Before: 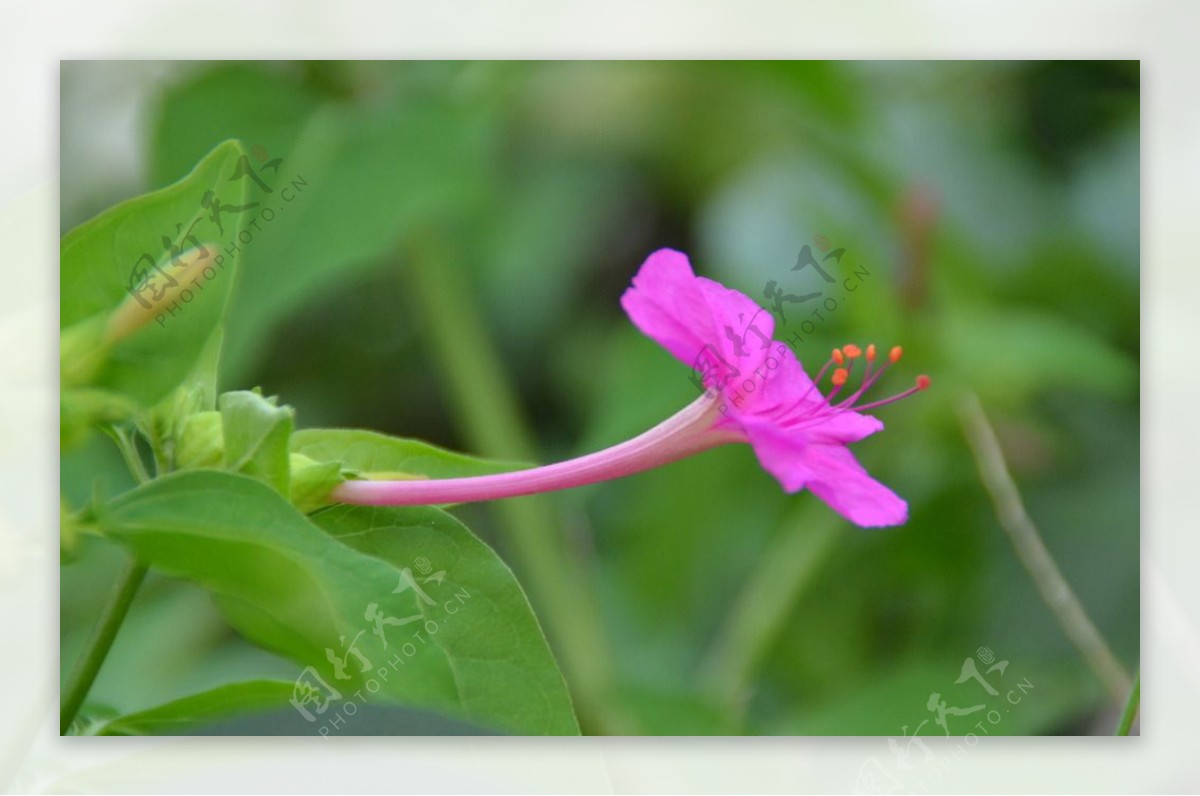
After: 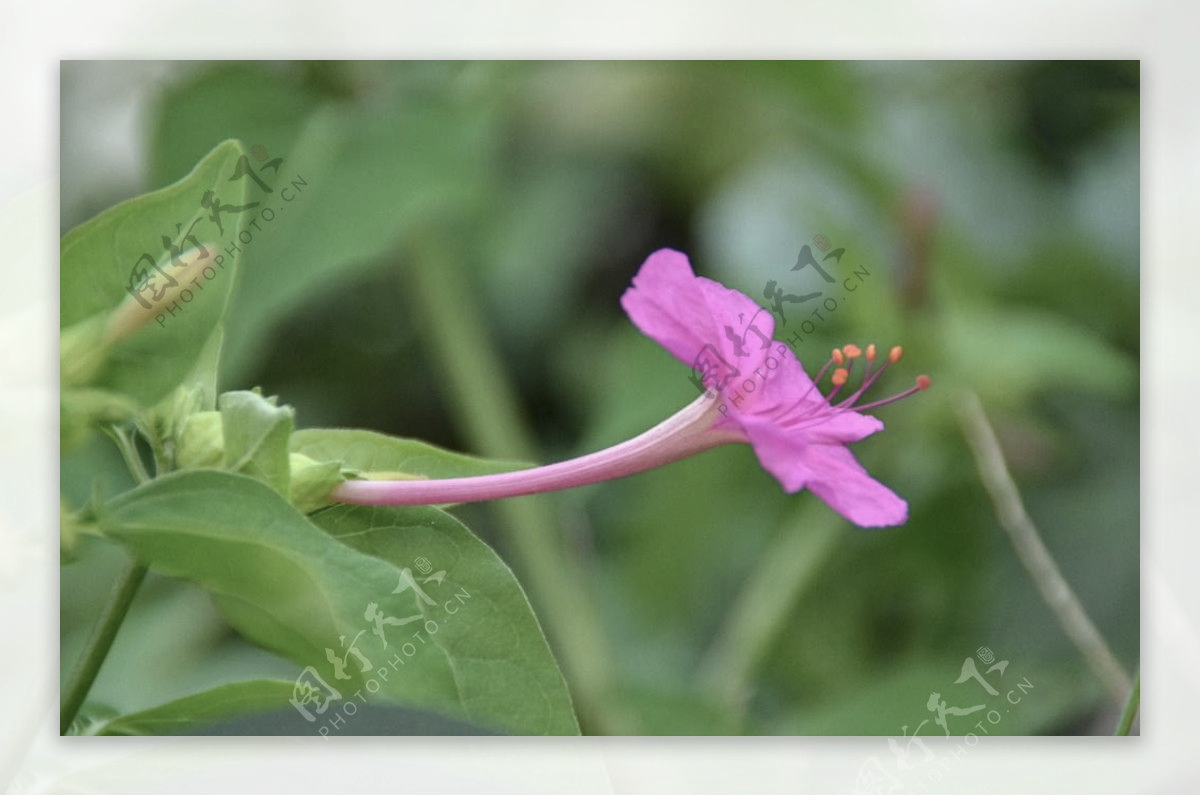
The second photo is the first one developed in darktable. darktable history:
contrast brightness saturation: contrast 0.1, saturation -0.36
local contrast: on, module defaults
